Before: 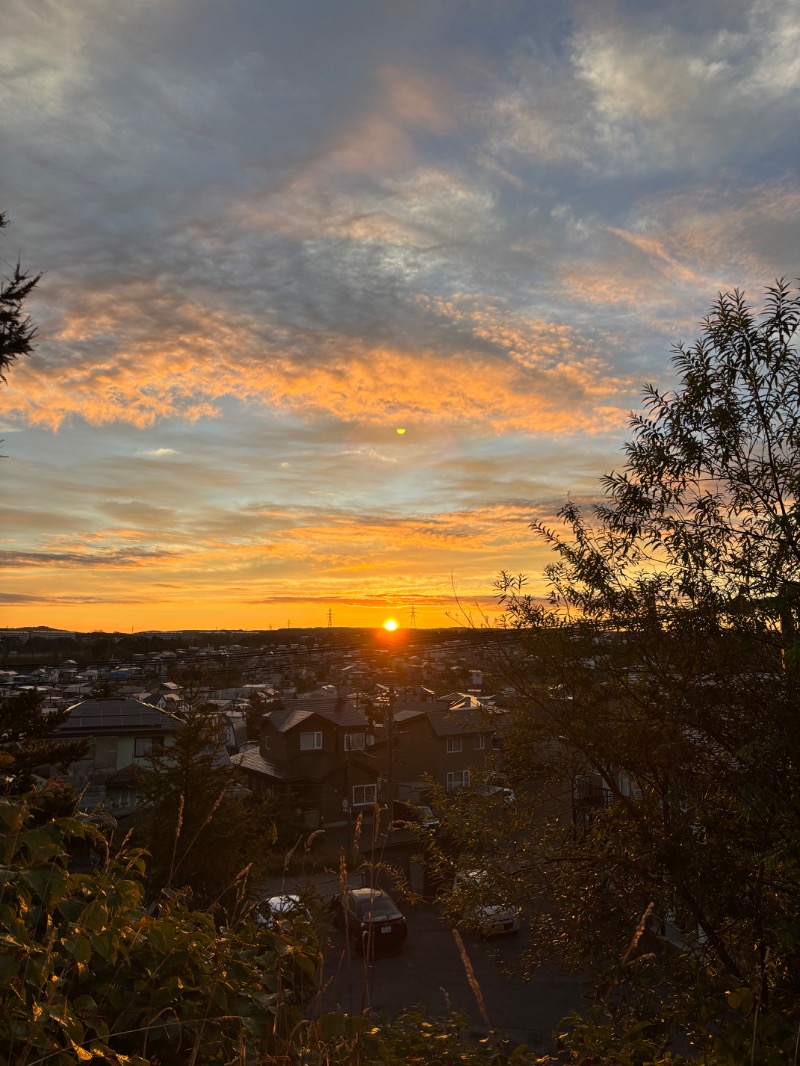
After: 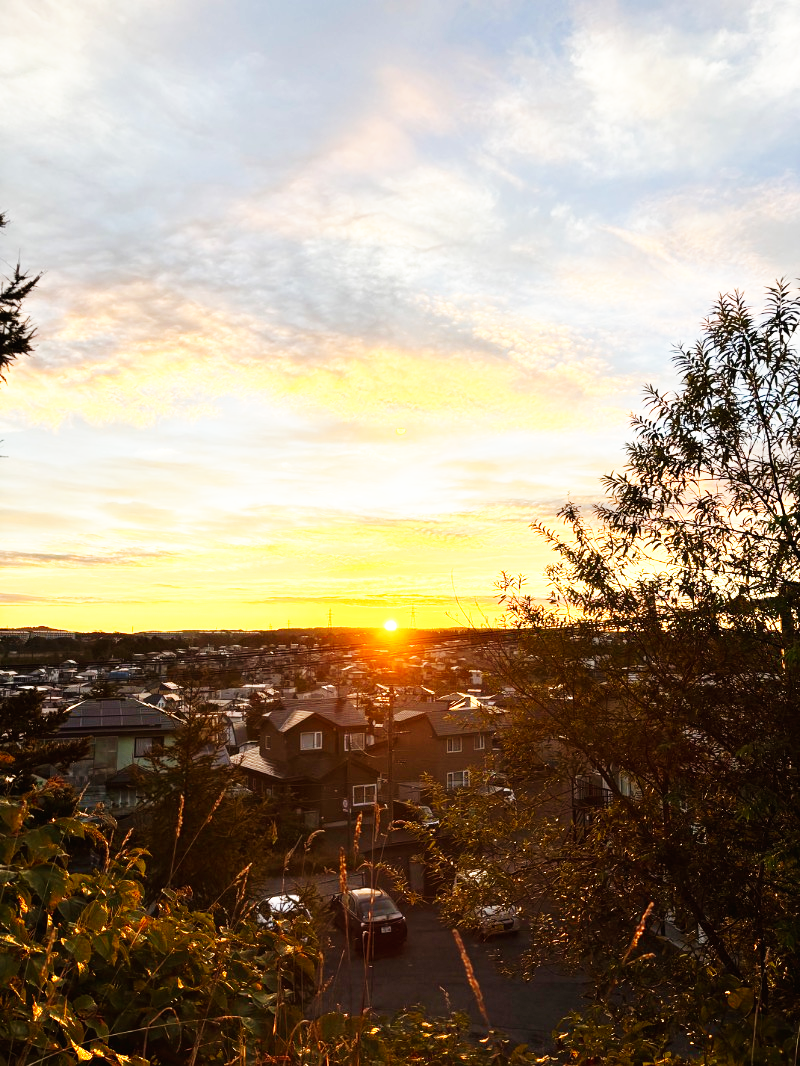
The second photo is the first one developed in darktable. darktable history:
base curve: curves: ch0 [(0, 0) (0.007, 0.004) (0.027, 0.03) (0.046, 0.07) (0.207, 0.54) (0.442, 0.872) (0.673, 0.972) (1, 1)], preserve colors none
exposure: black level correction 0, exposure 0.698 EV, compensate highlight preservation false
